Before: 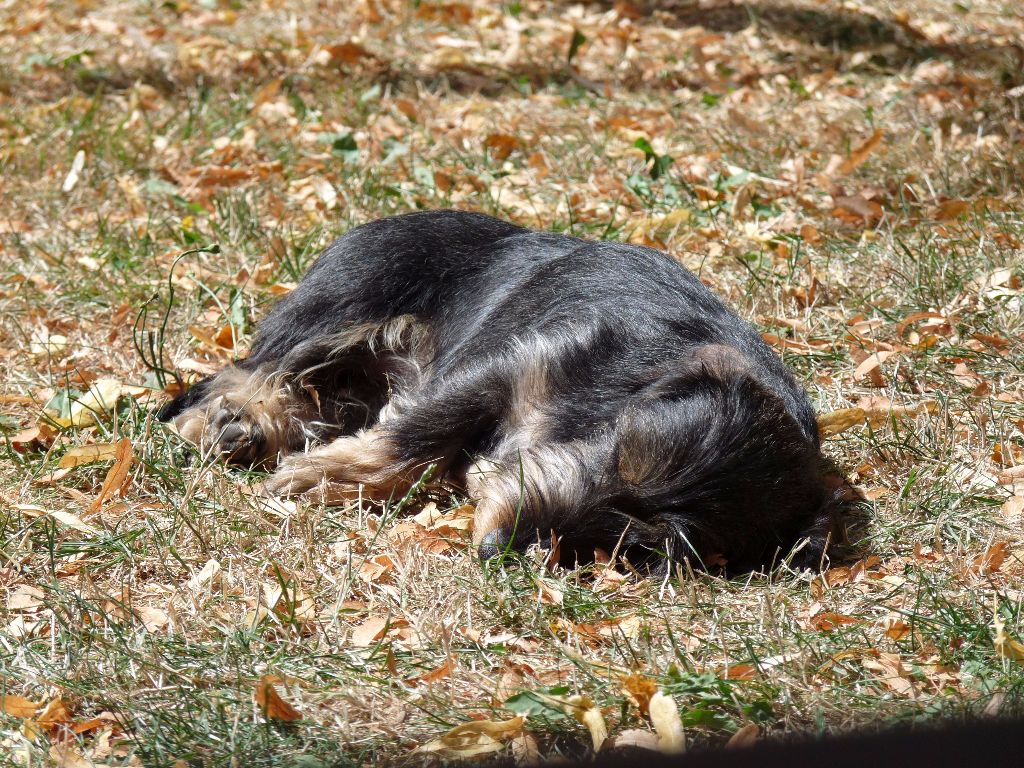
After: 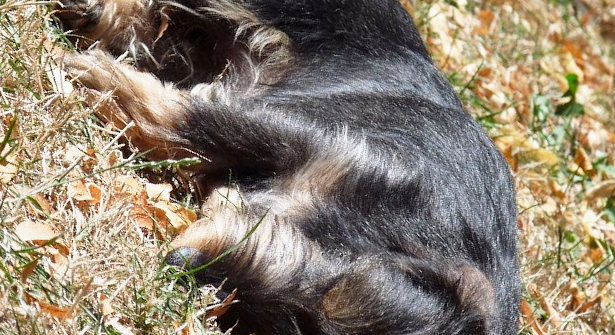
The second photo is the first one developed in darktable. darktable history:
base curve: curves: ch0 [(0, 0) (0.666, 0.806) (1, 1)], preserve colors none
crop and rotate: angle -44.97°, top 16.121%, right 0.79%, bottom 11.72%
shadows and highlights: shadows 43.68, white point adjustment -1.64, soften with gaussian
